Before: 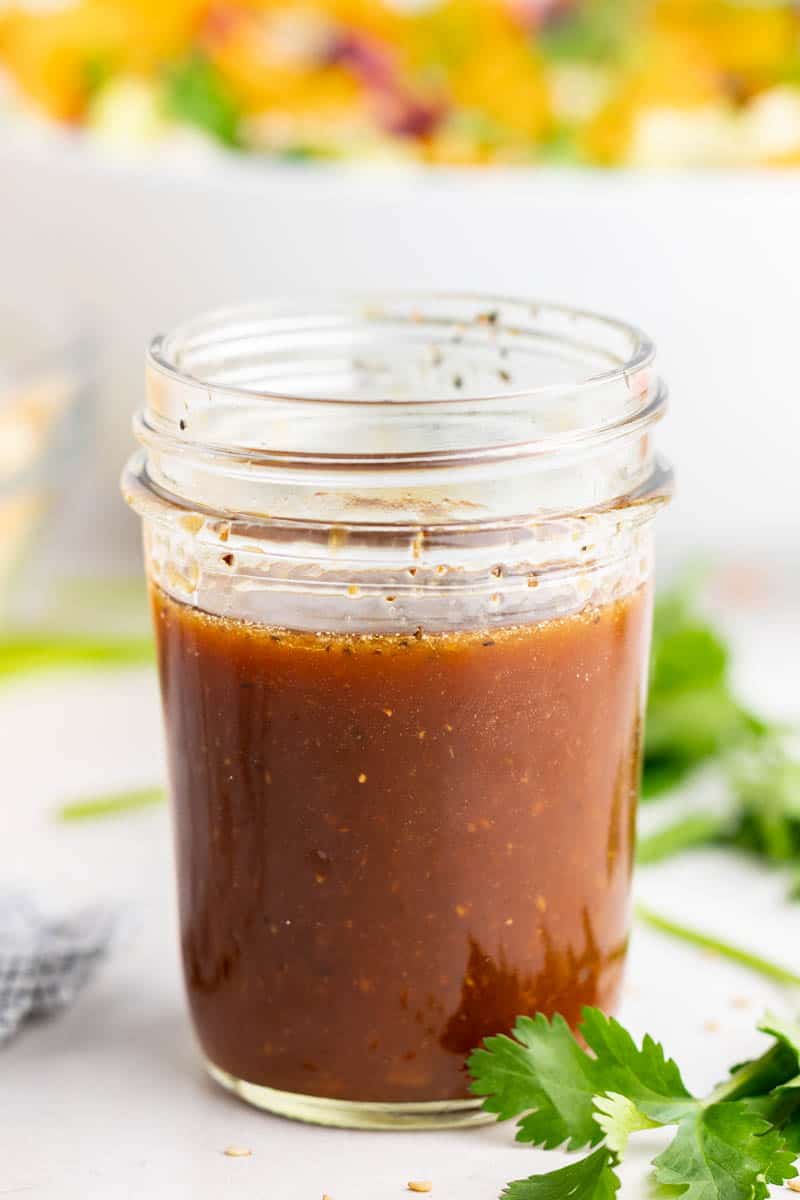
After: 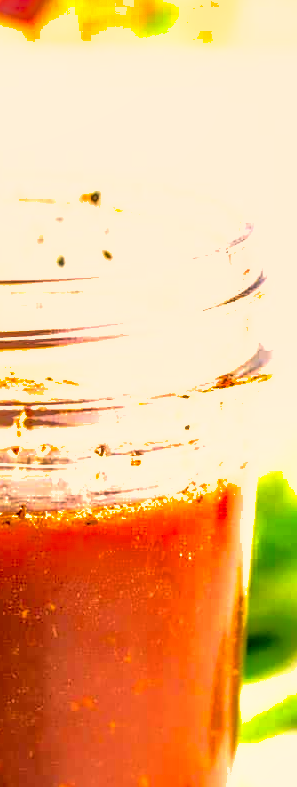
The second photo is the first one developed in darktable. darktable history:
color correction: highlights a* 21.85, highlights b* 22.39
contrast equalizer: octaves 7, y [[0.6 ×6], [0.55 ×6], [0 ×6], [0 ×6], [0 ×6]], mix -0.193
shadows and highlights: shadows 25.64, highlights -69.18
crop and rotate: left 49.682%, top 10.097%, right 13.099%, bottom 24.276%
local contrast: highlights 23%, detail 130%
sharpen: radius 1.88, amount 0.406, threshold 1.183
contrast brightness saturation: contrast 0.183, saturation 0.309
tone equalizer: -8 EV -0.725 EV, -7 EV -0.729 EV, -6 EV -0.591 EV, -5 EV -0.367 EV, -3 EV 0.389 EV, -2 EV 0.6 EV, -1 EV 0.682 EV, +0 EV 0.774 EV
